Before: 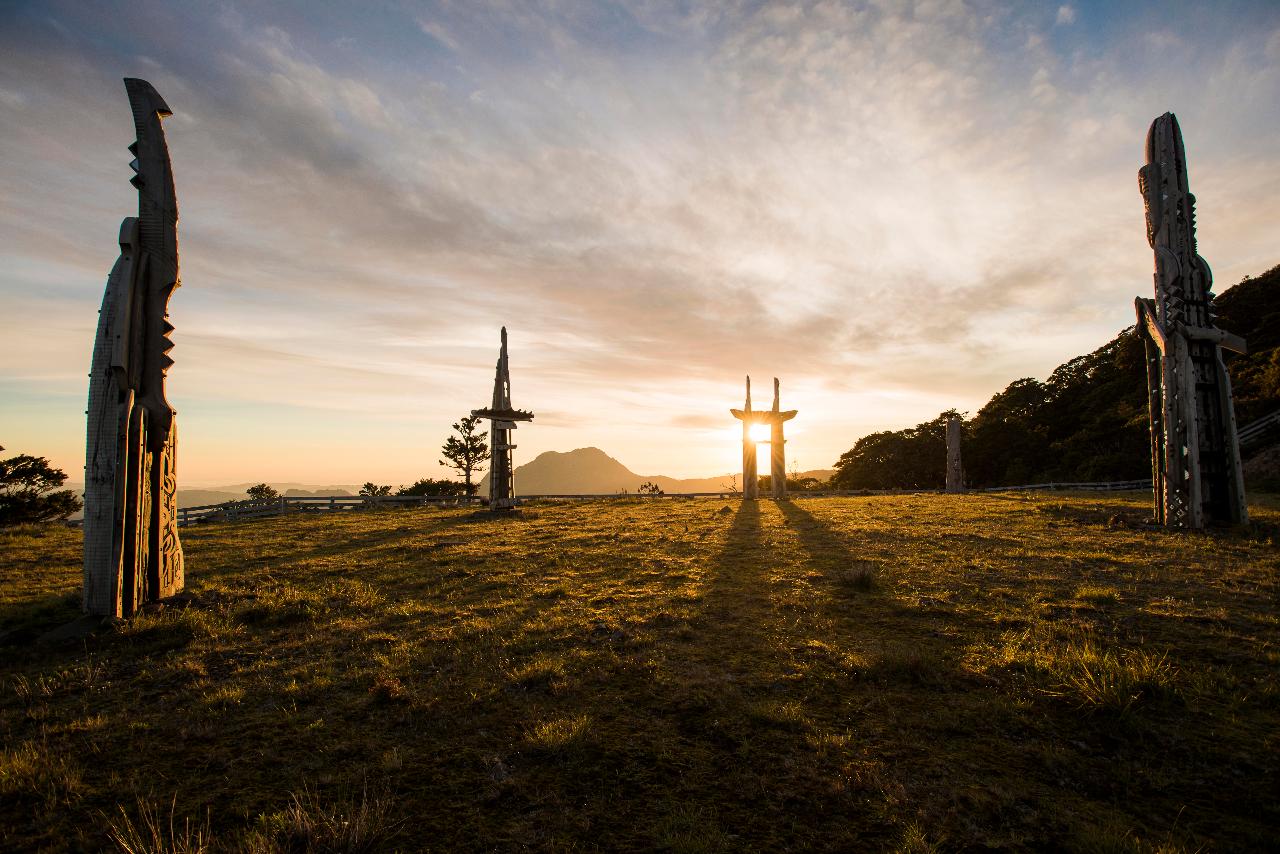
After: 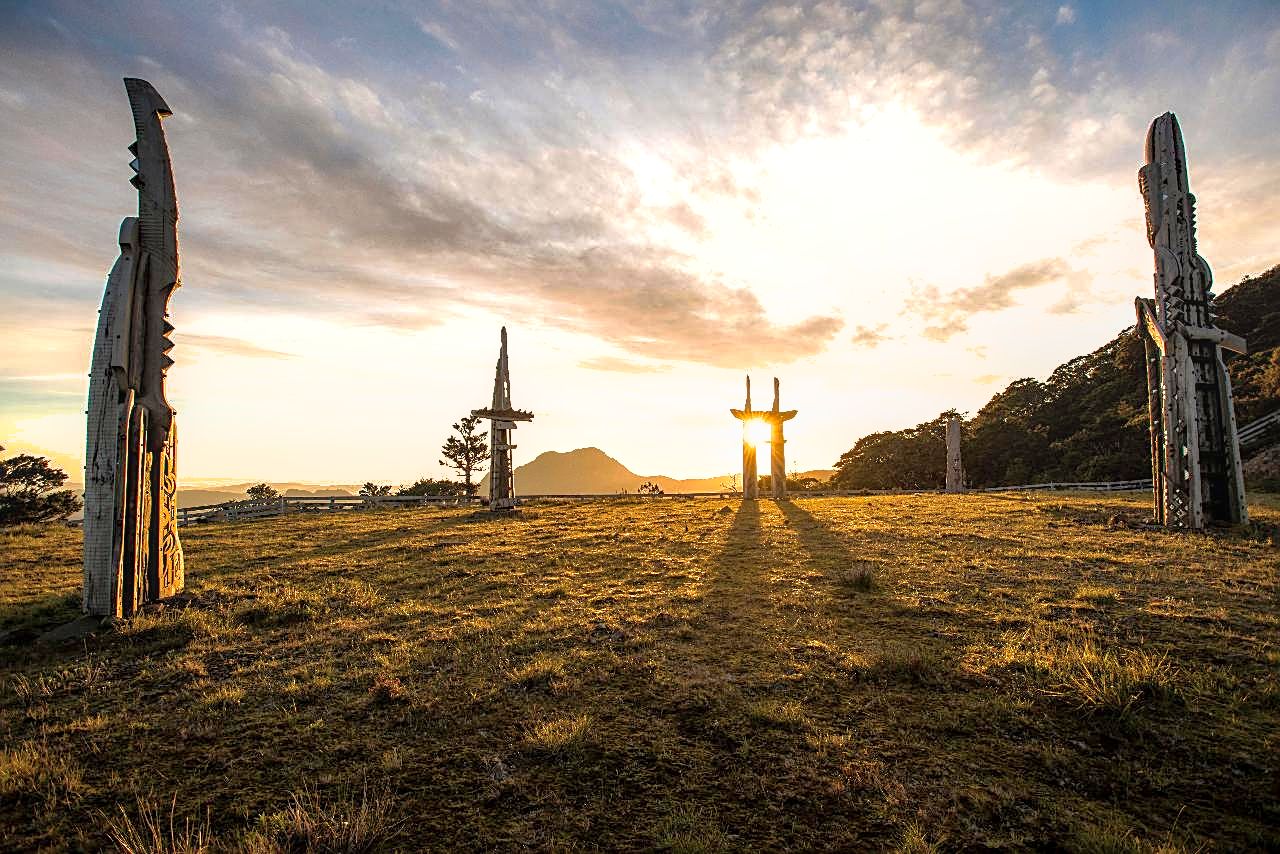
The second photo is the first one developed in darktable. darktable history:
sharpen: amount 0.566
local contrast: on, module defaults
exposure: black level correction 0, exposure 0.697 EV, compensate highlight preservation false
contrast brightness saturation: saturation -0.042
shadows and highlights: on, module defaults
